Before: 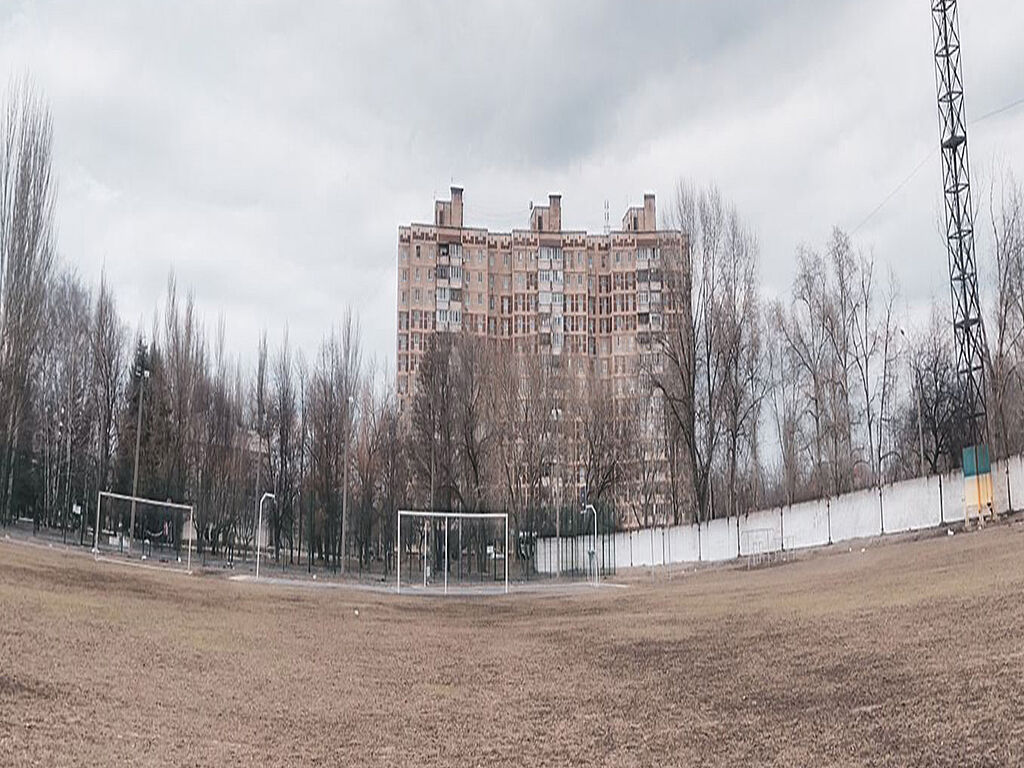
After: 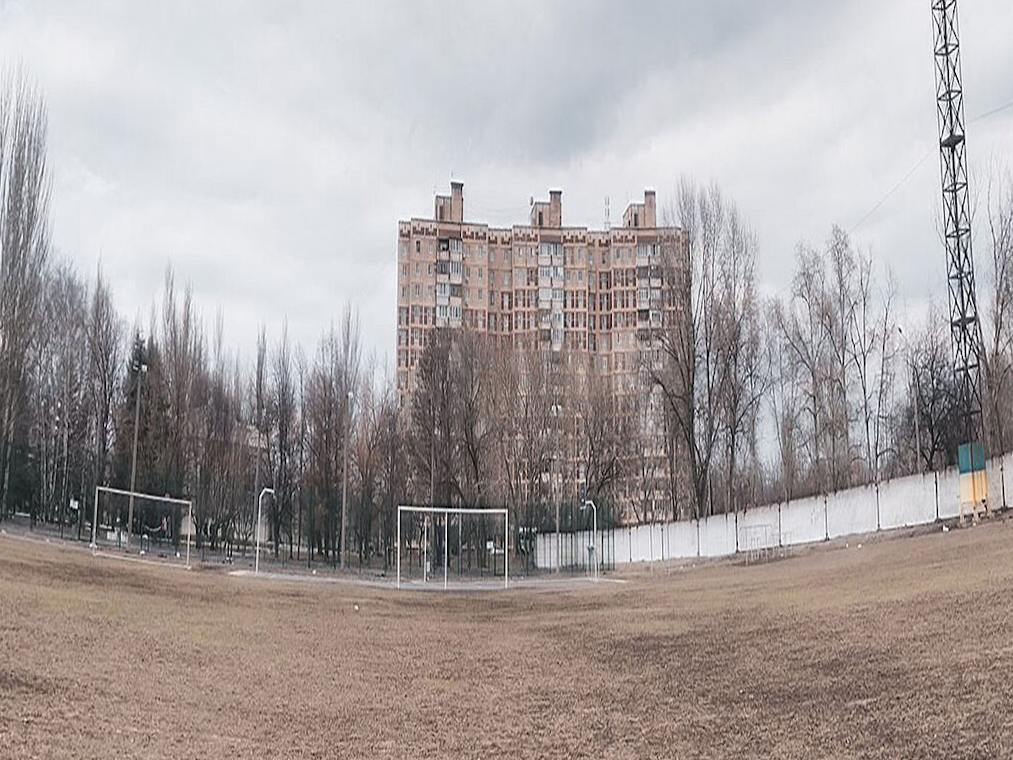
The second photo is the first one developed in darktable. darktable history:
exposure: compensate highlight preservation false
rotate and perspective: rotation 0.174°, lens shift (vertical) 0.013, lens shift (horizontal) 0.019, shear 0.001, automatic cropping original format, crop left 0.007, crop right 0.991, crop top 0.016, crop bottom 0.997
